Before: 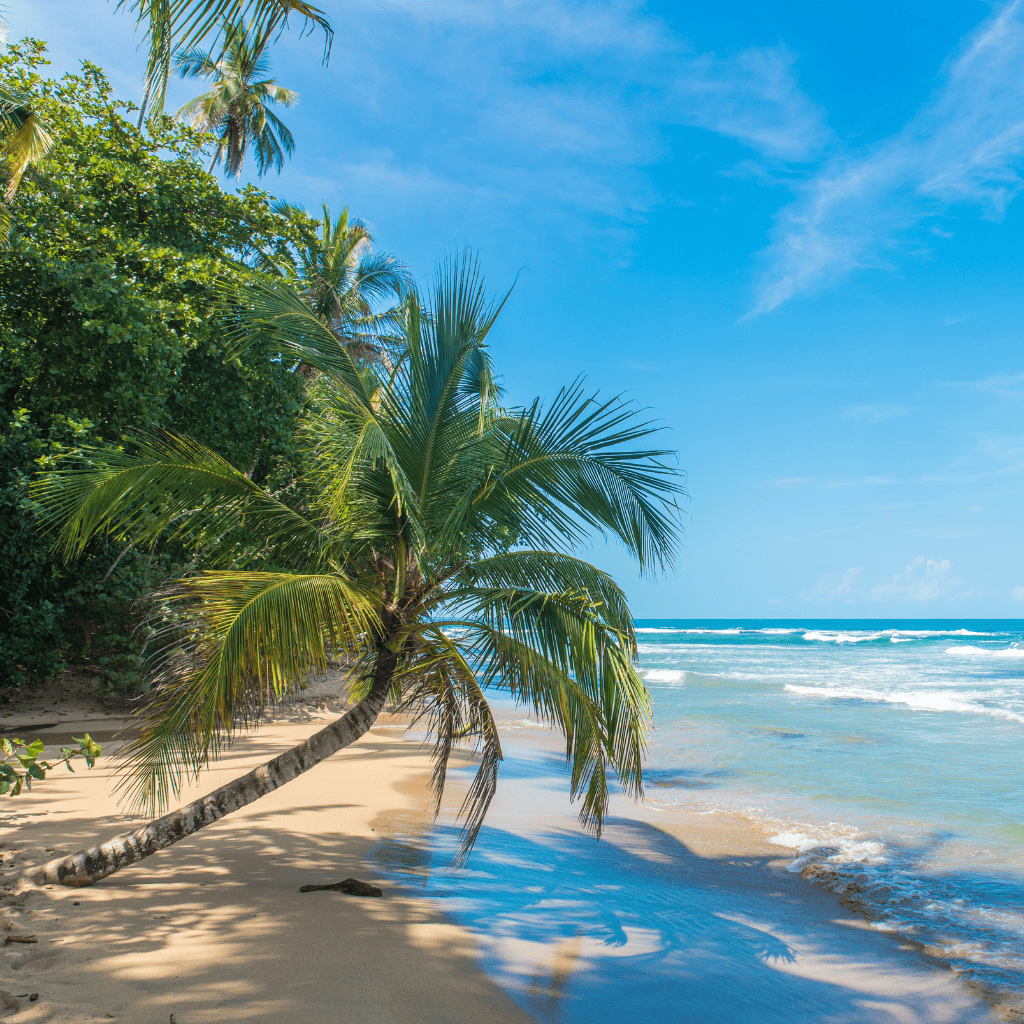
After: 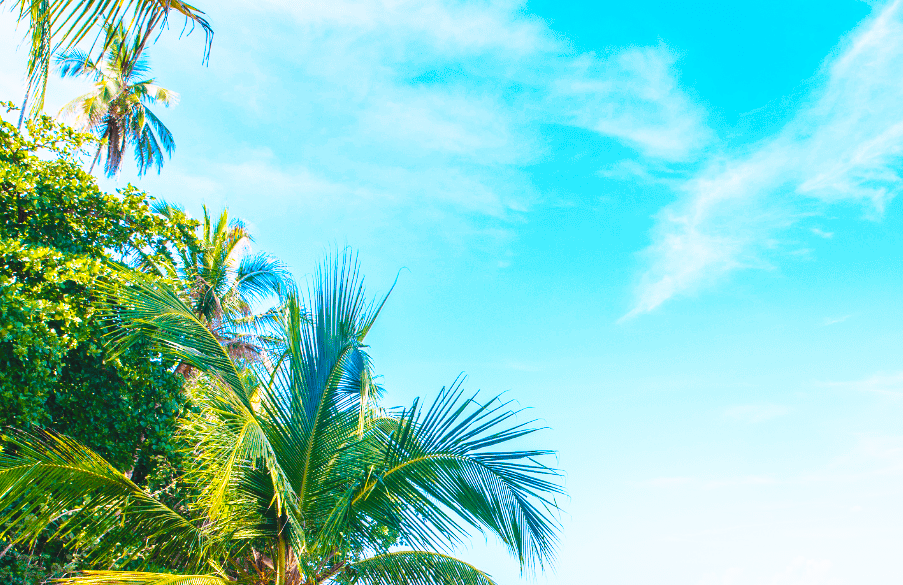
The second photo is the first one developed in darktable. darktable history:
base curve: curves: ch0 [(0, 0) (0.007, 0.004) (0.027, 0.03) (0.046, 0.07) (0.207, 0.54) (0.442, 0.872) (0.673, 0.972) (1, 1)], preserve colors none
crop and rotate: left 11.812%, bottom 42.776%
color balance rgb: shadows lift › chroma 3%, shadows lift › hue 280.8°, power › hue 330°, highlights gain › chroma 3%, highlights gain › hue 75.6°, global offset › luminance 0.7%, perceptual saturation grading › global saturation 20%, perceptual saturation grading › highlights -25%, perceptual saturation grading › shadows 50%, global vibrance 20.33%
white balance: red 1.066, blue 1.119
